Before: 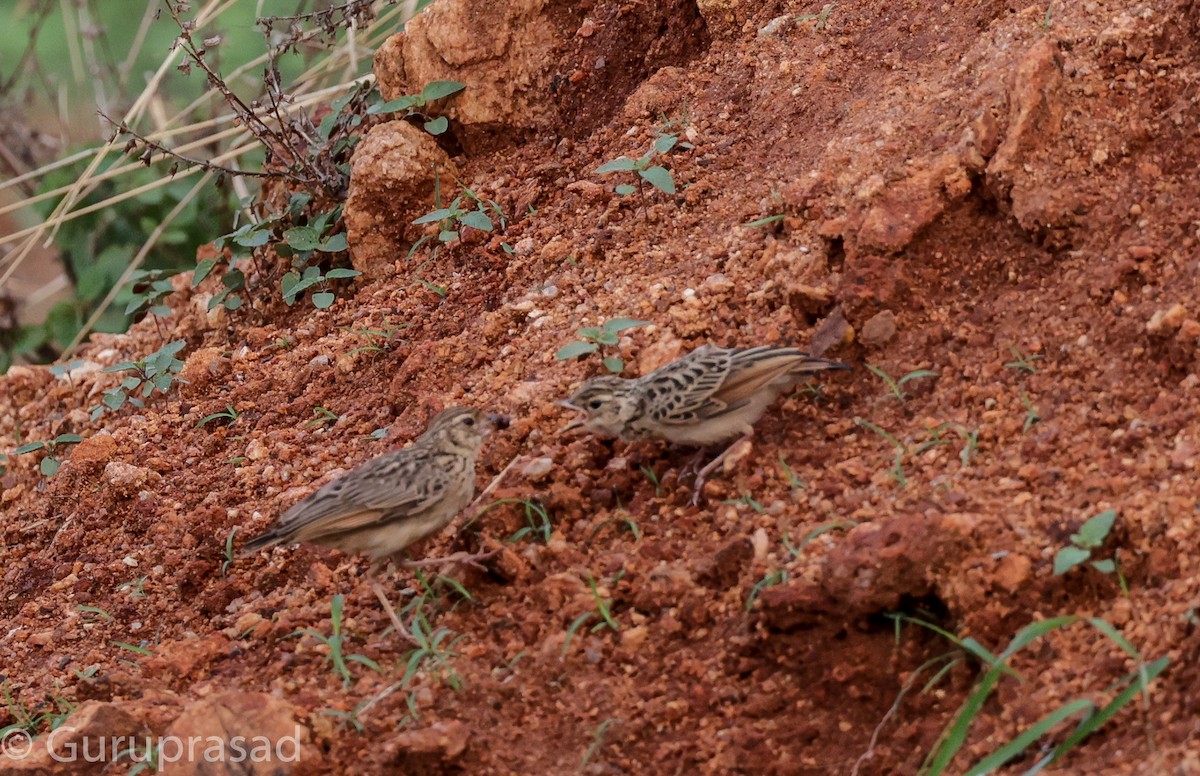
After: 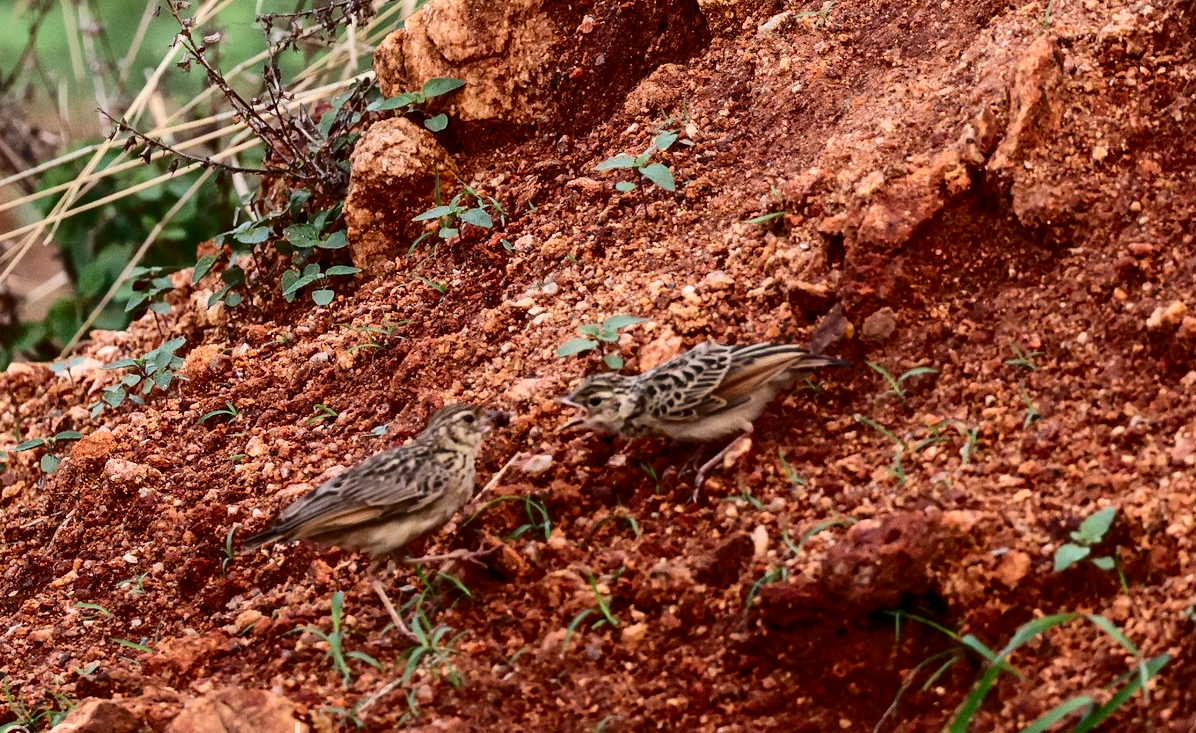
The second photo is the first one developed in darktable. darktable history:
crop: top 0.448%, right 0.264%, bottom 5.045%
contrast brightness saturation: contrast 0.4, brightness 0.05, saturation 0.25
